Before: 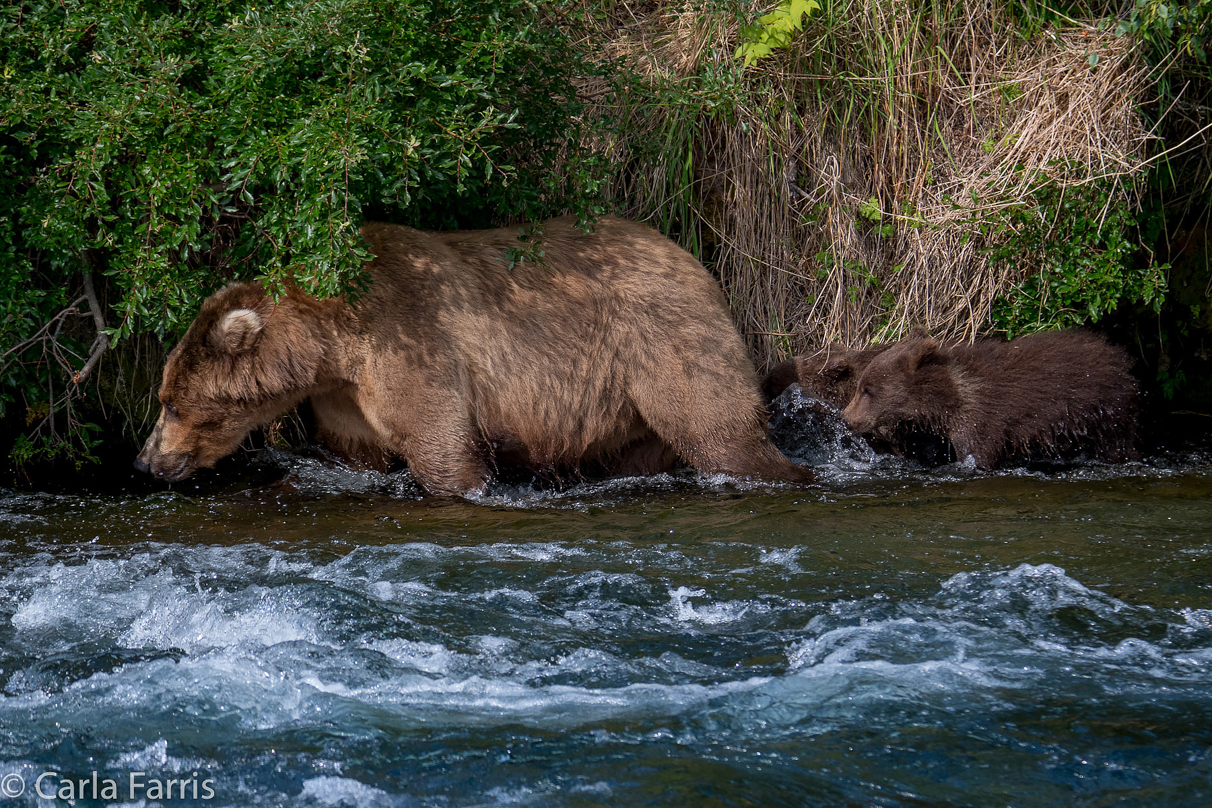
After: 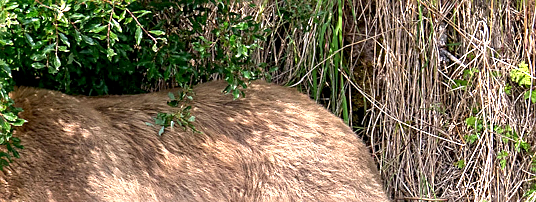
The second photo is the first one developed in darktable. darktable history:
crop: left 28.93%, top 16.831%, right 26.824%, bottom 58.05%
sharpen: on, module defaults
exposure: black level correction 0.001, exposure 1.738 EV, compensate highlight preservation false
